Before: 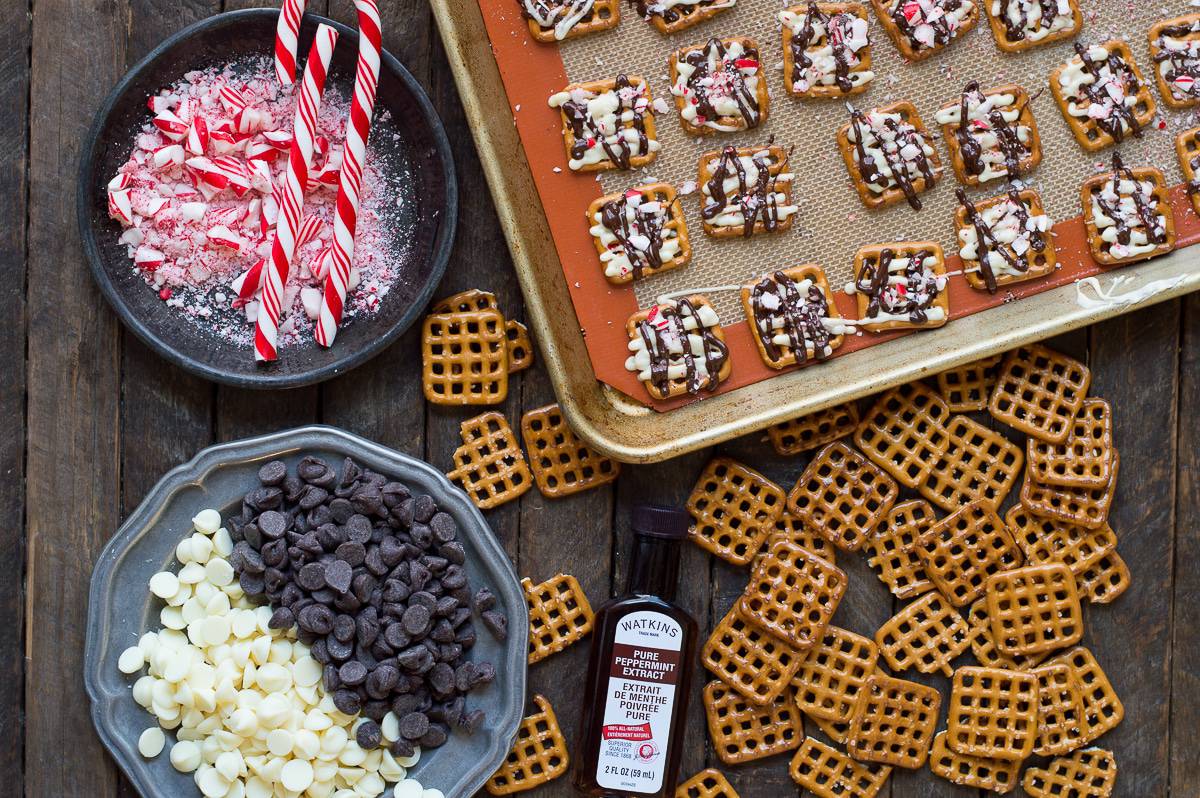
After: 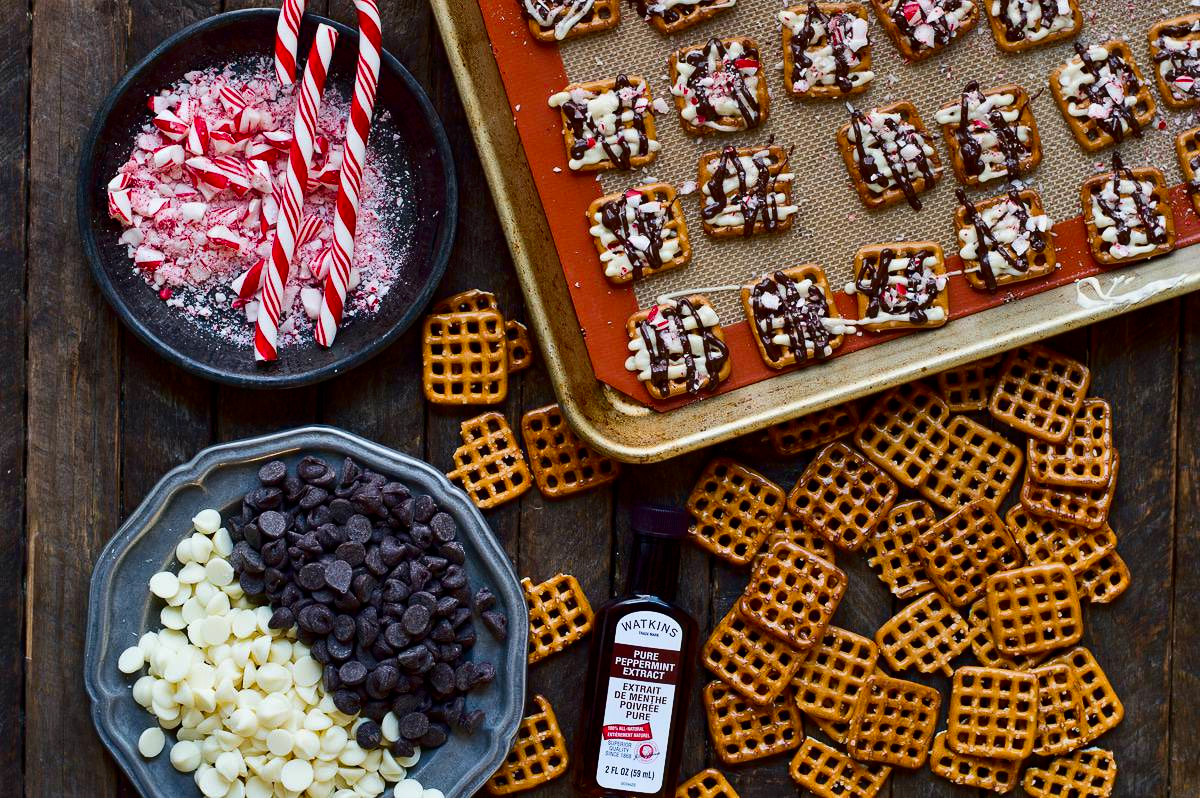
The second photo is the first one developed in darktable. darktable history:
contrast brightness saturation: contrast 0.104, brightness -0.26, saturation 0.143
shadows and highlights: low approximation 0.01, soften with gaussian
